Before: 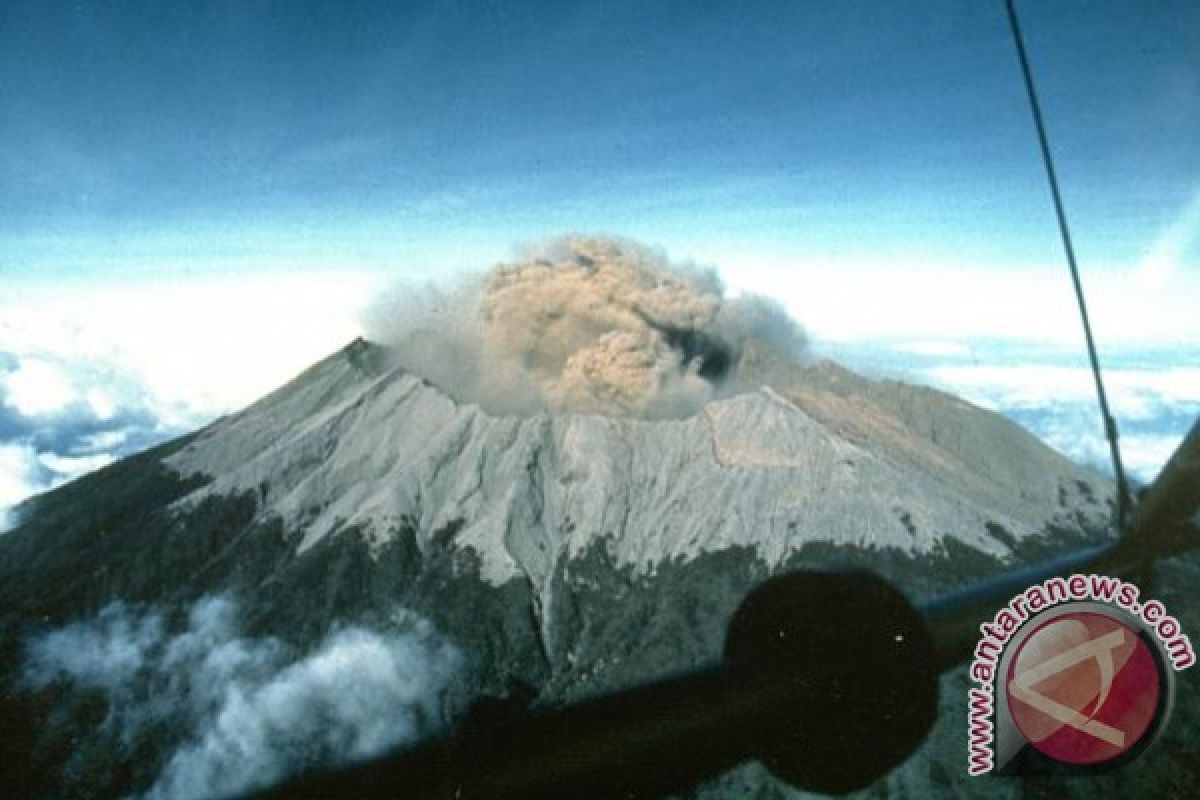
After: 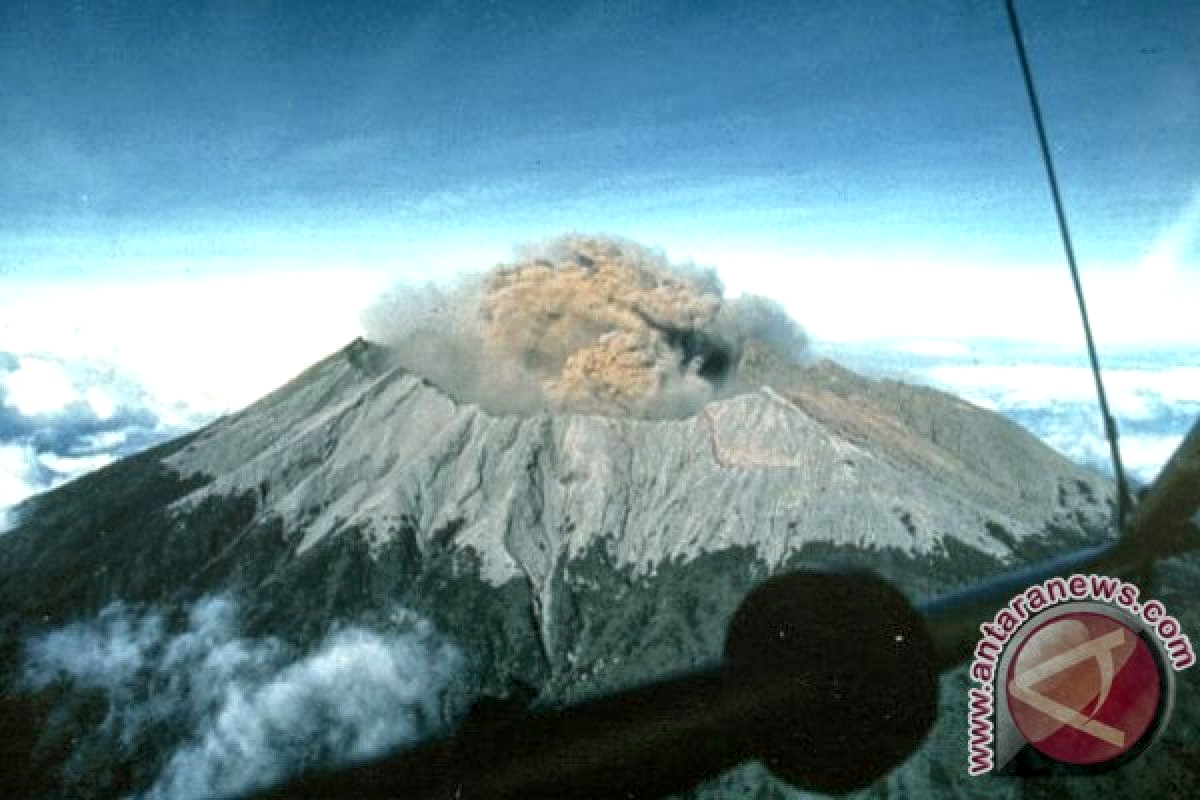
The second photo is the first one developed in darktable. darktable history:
local contrast: highlights 97%, shadows 86%, detail 160%, midtone range 0.2
color zones: curves: ch0 [(0.11, 0.396) (0.195, 0.36) (0.25, 0.5) (0.303, 0.412) (0.357, 0.544) (0.75, 0.5) (0.967, 0.328)]; ch1 [(0, 0.468) (0.112, 0.512) (0.202, 0.6) (0.25, 0.5) (0.307, 0.352) (0.357, 0.544) (0.75, 0.5) (0.963, 0.524)]
